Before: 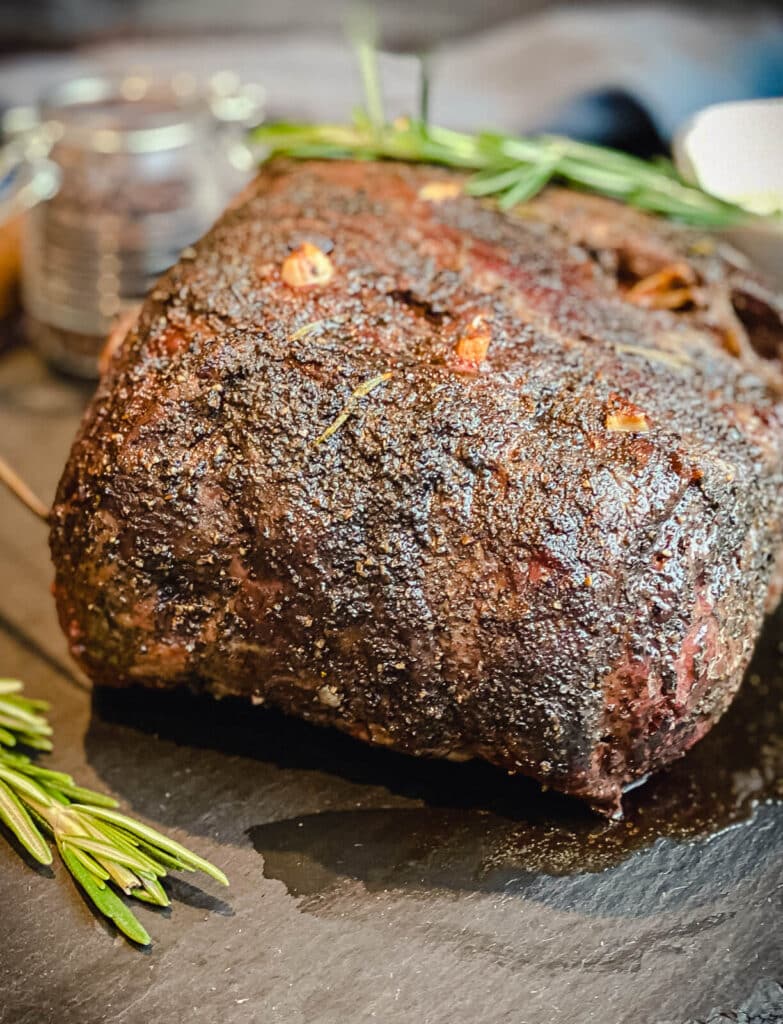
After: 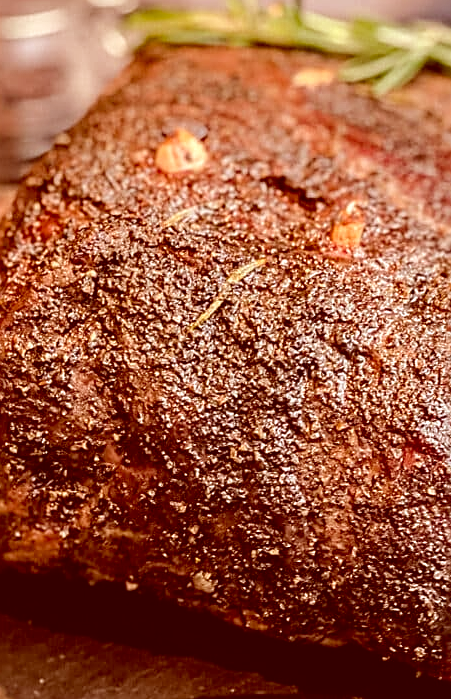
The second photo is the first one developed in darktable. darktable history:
color correction: highlights a* 9.47, highlights b* 8.69, shadows a* 39.66, shadows b* 39.45, saturation 0.82
local contrast: highlights 104%, shadows 101%, detail 119%, midtone range 0.2
crop: left 16.186%, top 11.22%, right 26.087%, bottom 20.462%
sharpen: on, module defaults
